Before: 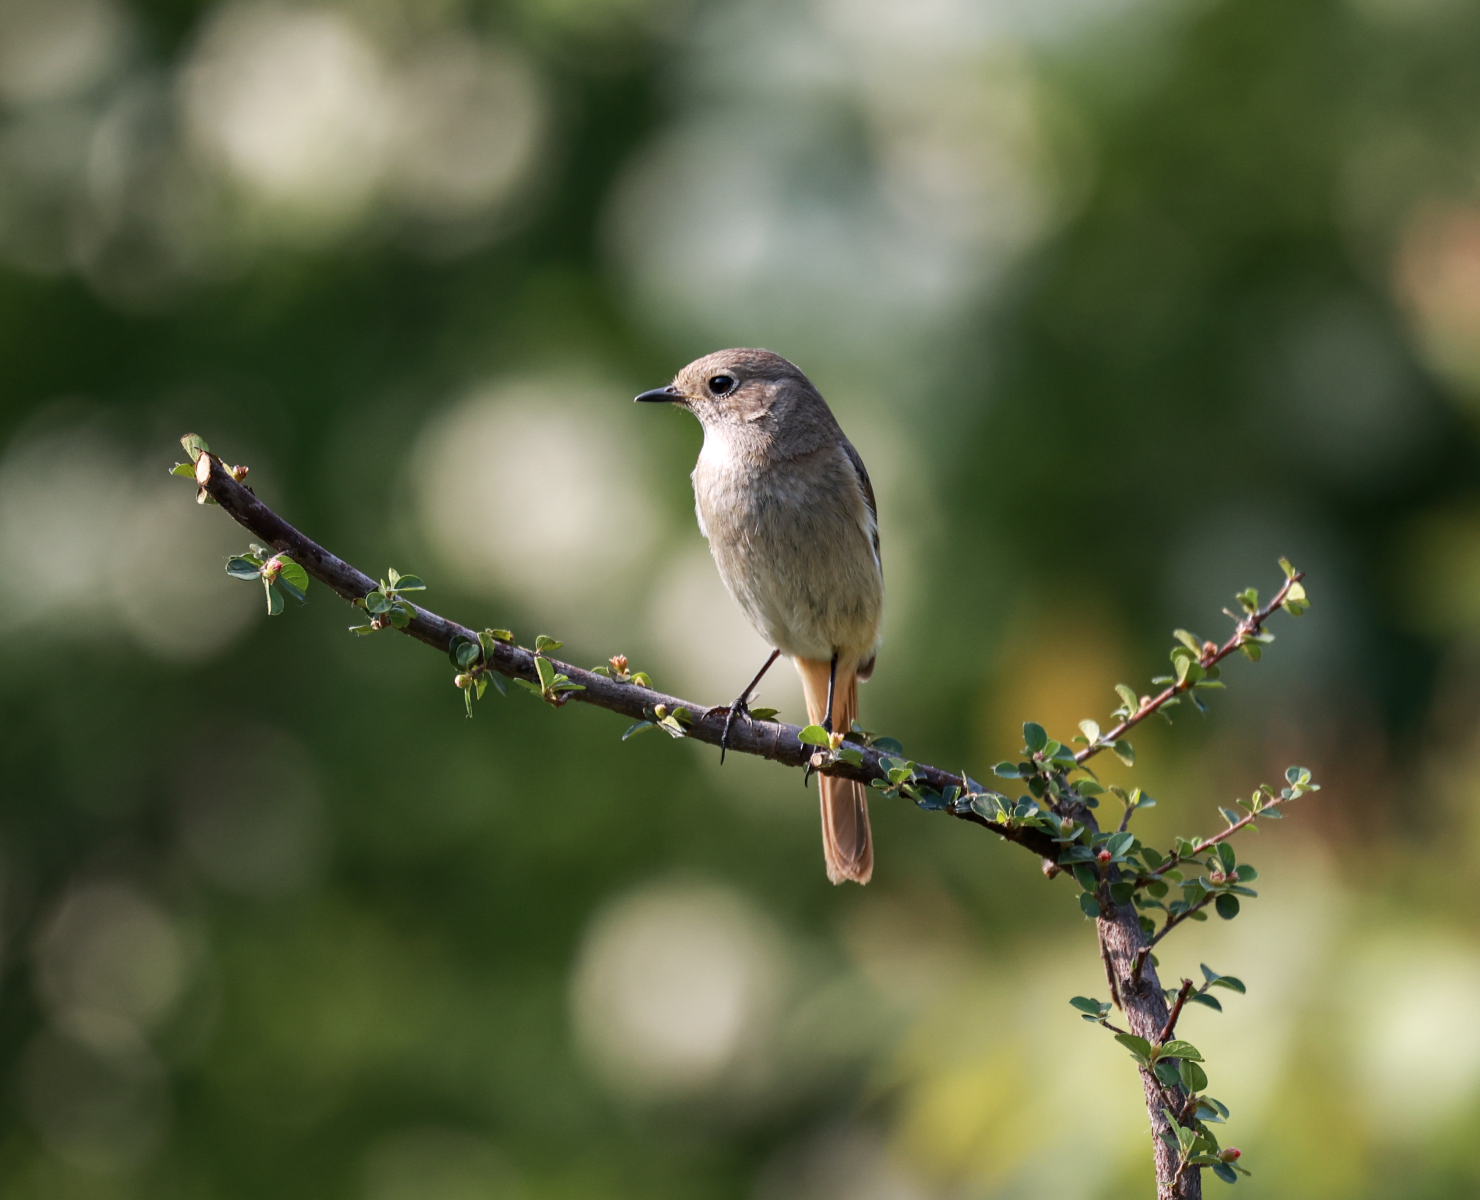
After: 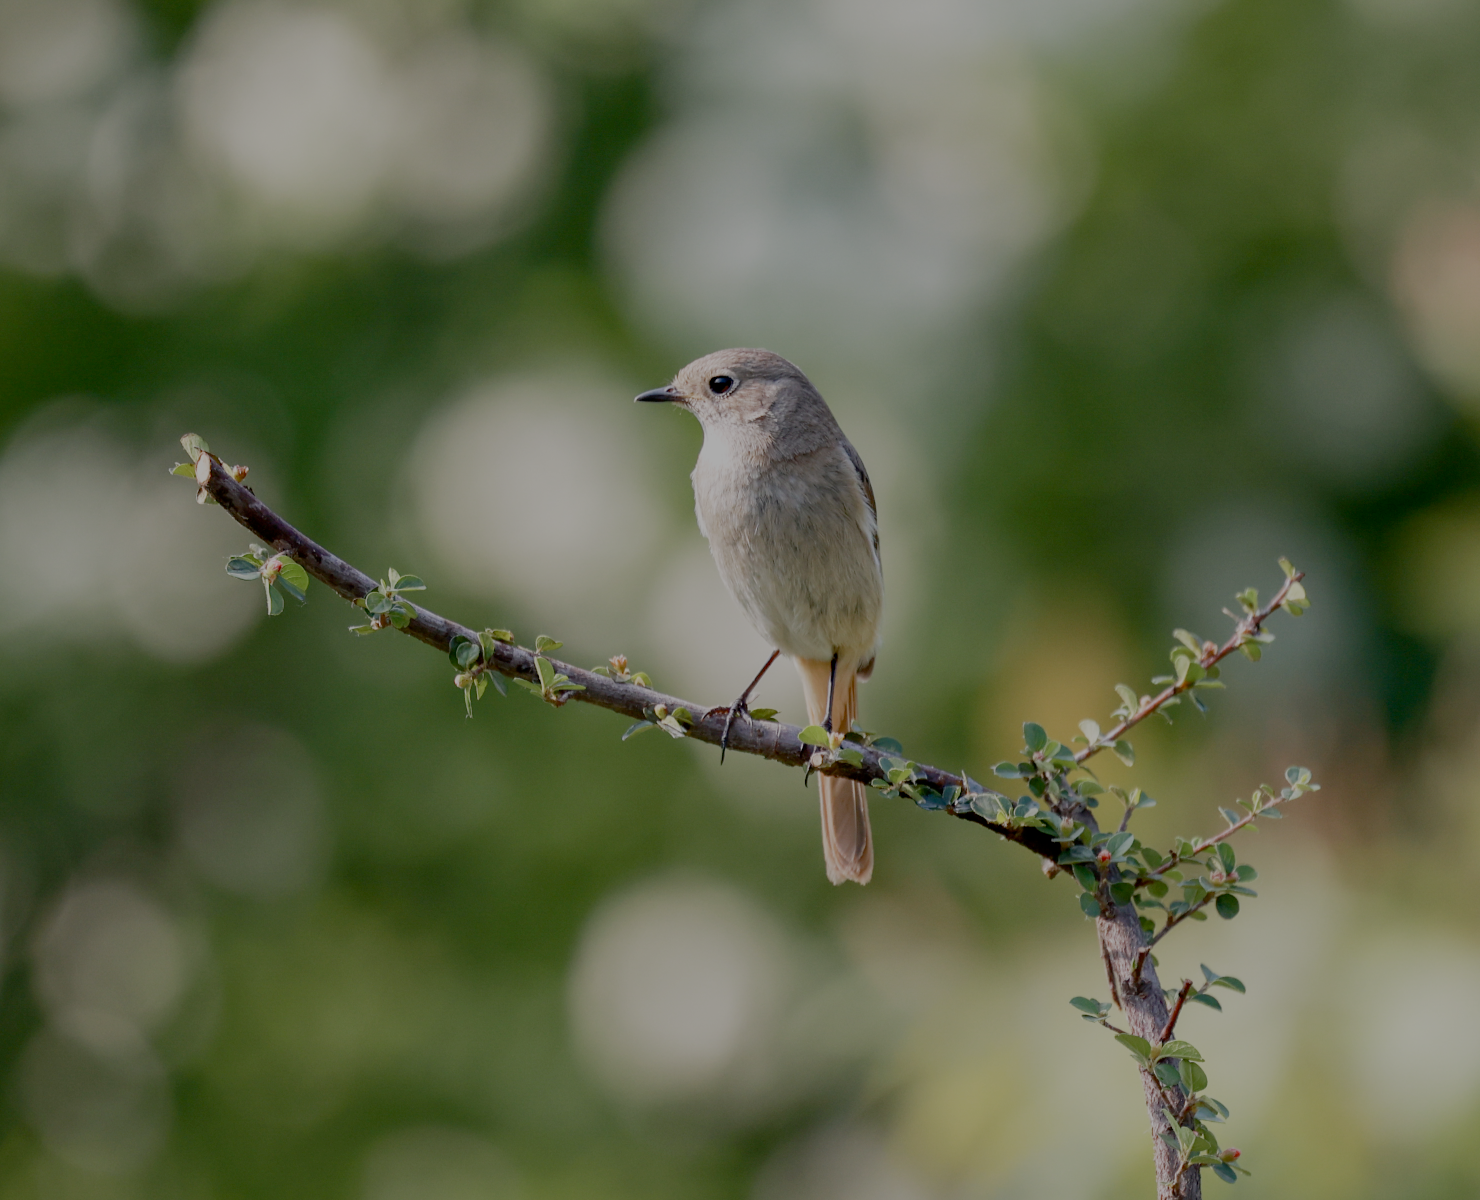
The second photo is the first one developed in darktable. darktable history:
filmic rgb: white relative exposure 8 EV, threshold 3 EV, structure ↔ texture 100%, target black luminance 0%, hardness 2.44, latitude 76.53%, contrast 0.562, shadows ↔ highlights balance 0%, preserve chrominance no, color science v4 (2020), iterations of high-quality reconstruction 10, type of noise poissonian, enable highlight reconstruction true
contrast brightness saturation: contrast 0.04, saturation 0.07
tone equalizer: on, module defaults
